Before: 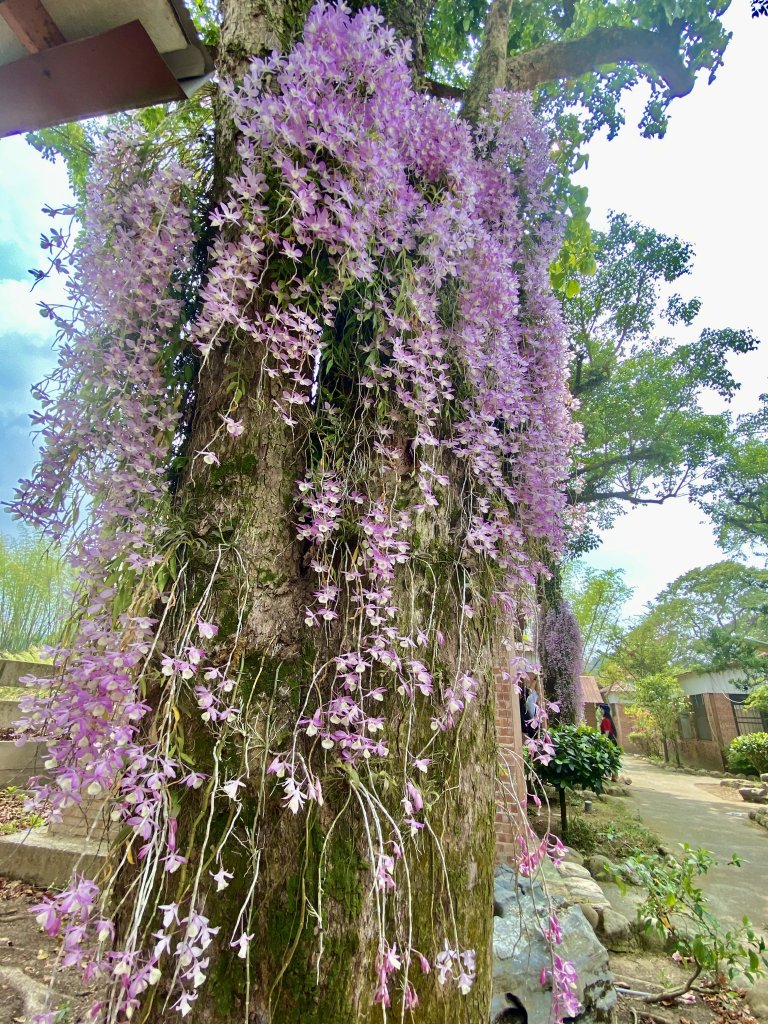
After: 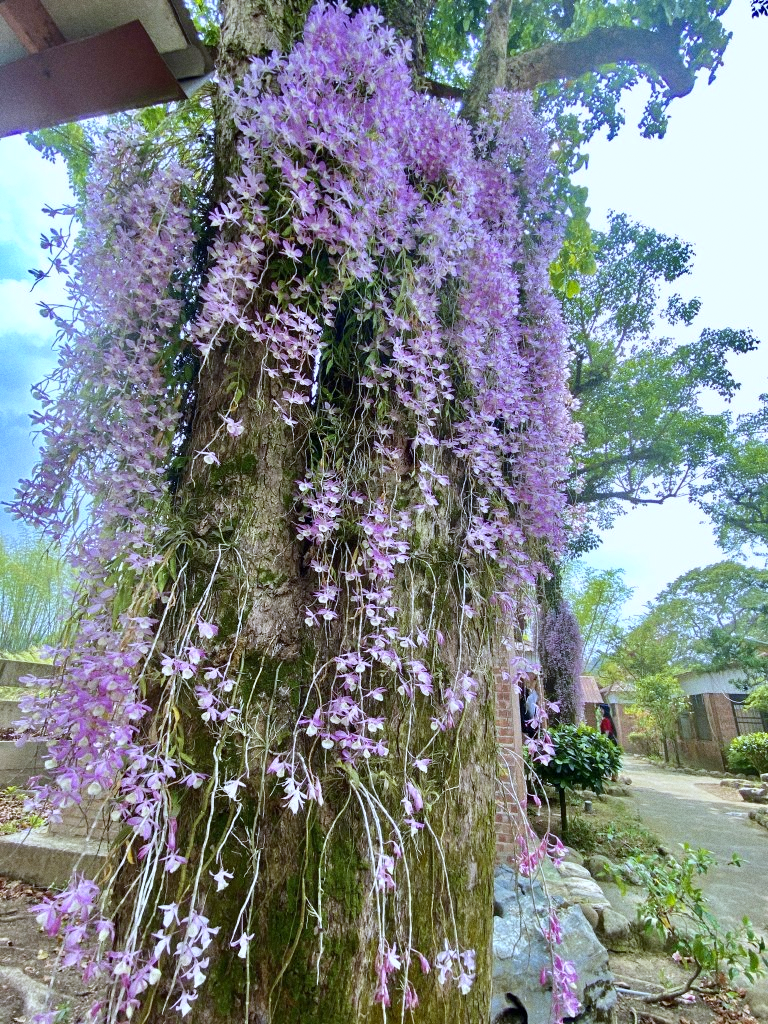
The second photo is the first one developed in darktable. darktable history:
white balance: red 0.948, green 1.02, blue 1.176
grain: coarseness 0.09 ISO
